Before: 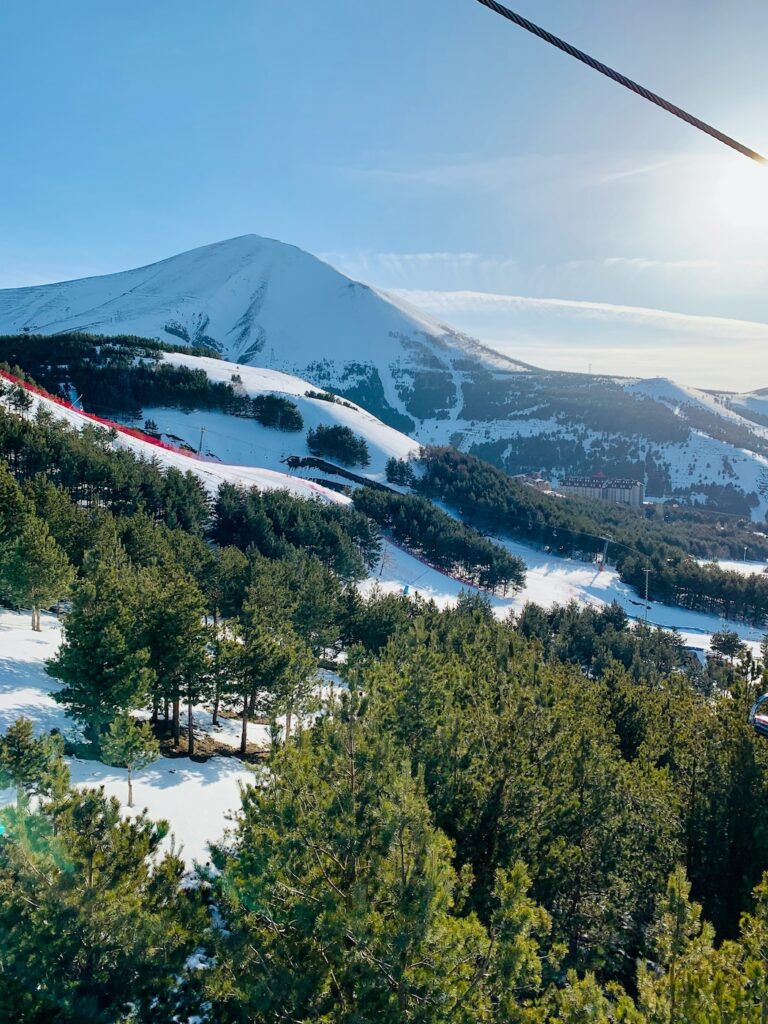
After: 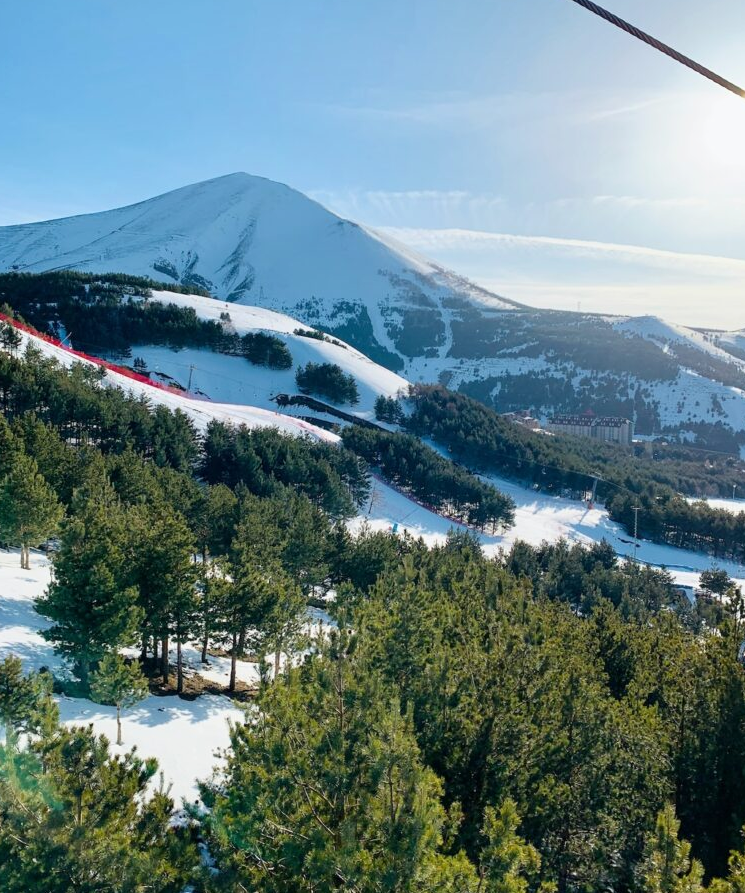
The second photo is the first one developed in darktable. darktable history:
shadows and highlights: shadows 0, highlights 40
crop: left 1.507%, top 6.147%, right 1.379%, bottom 6.637%
